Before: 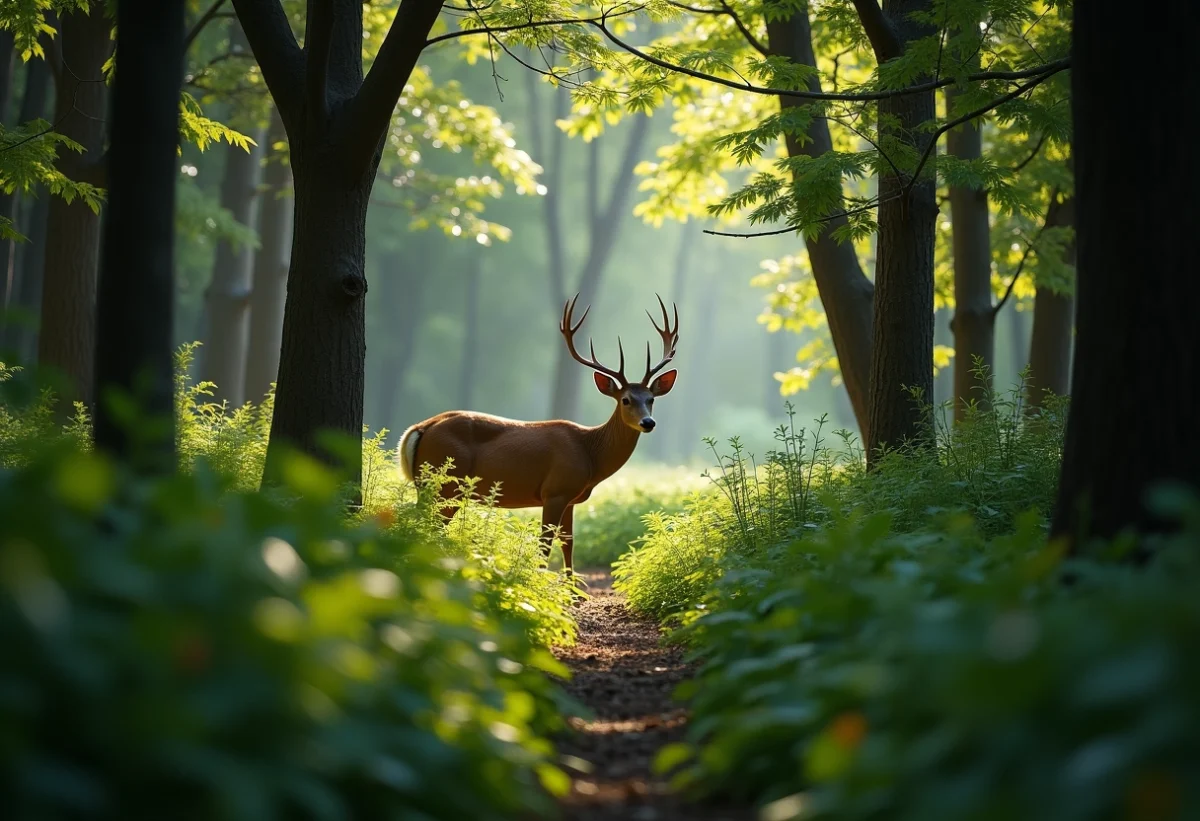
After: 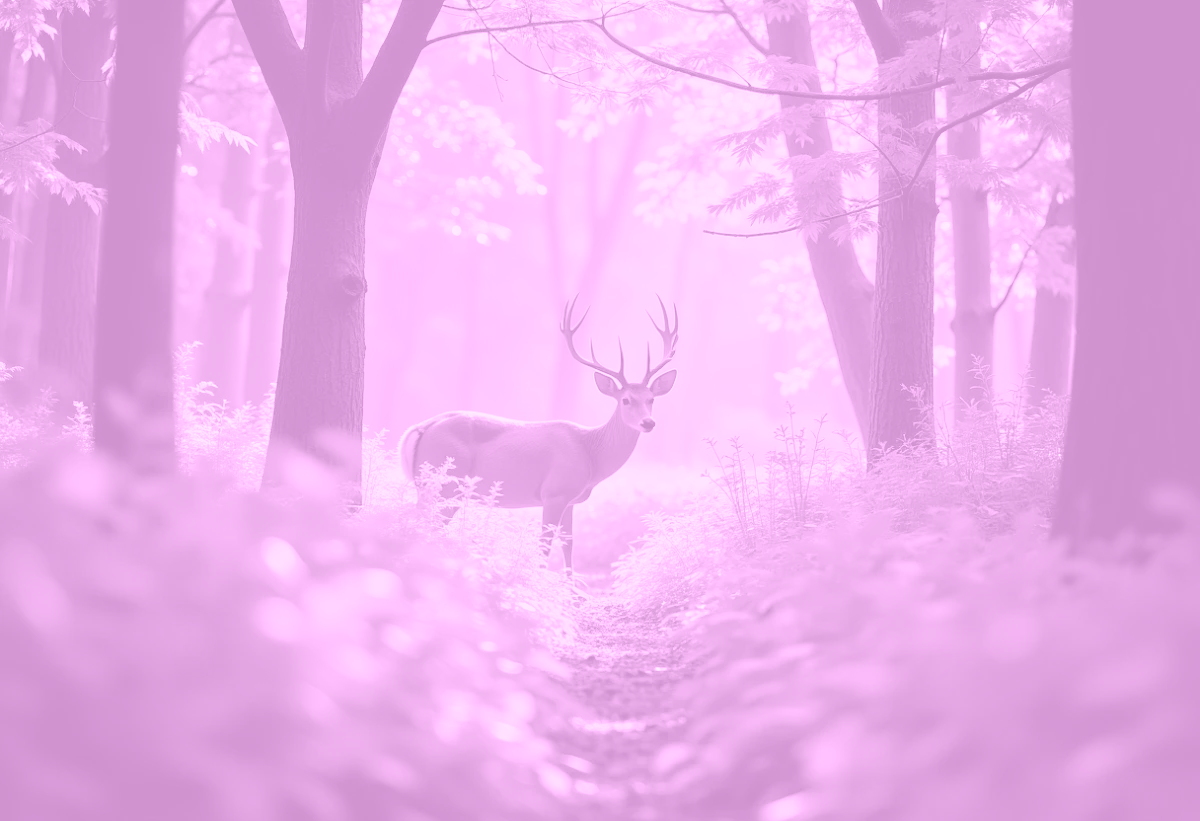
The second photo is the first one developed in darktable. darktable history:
colorize: hue 331.2°, saturation 69%, source mix 30.28%, lightness 69.02%, version 1
tone equalizer: -7 EV 0.15 EV, -6 EV 0.6 EV, -5 EV 1.15 EV, -4 EV 1.33 EV, -3 EV 1.15 EV, -2 EV 0.6 EV, -1 EV 0.15 EV, mask exposure compensation -0.5 EV
